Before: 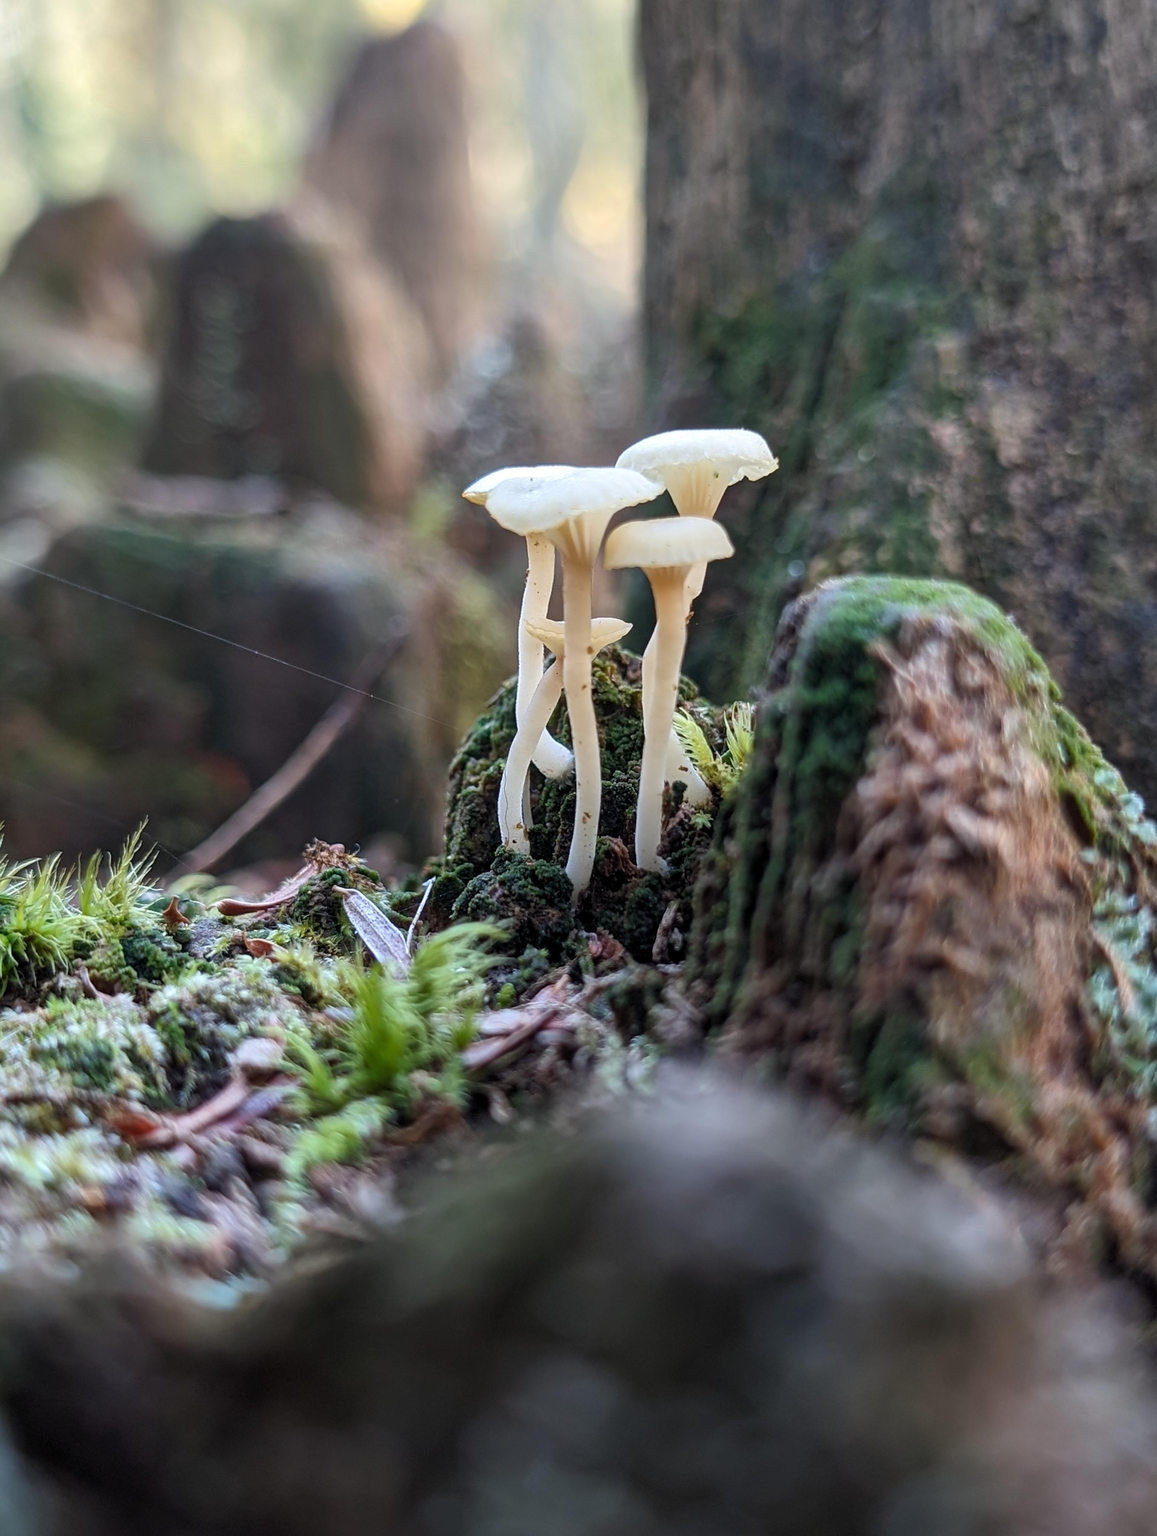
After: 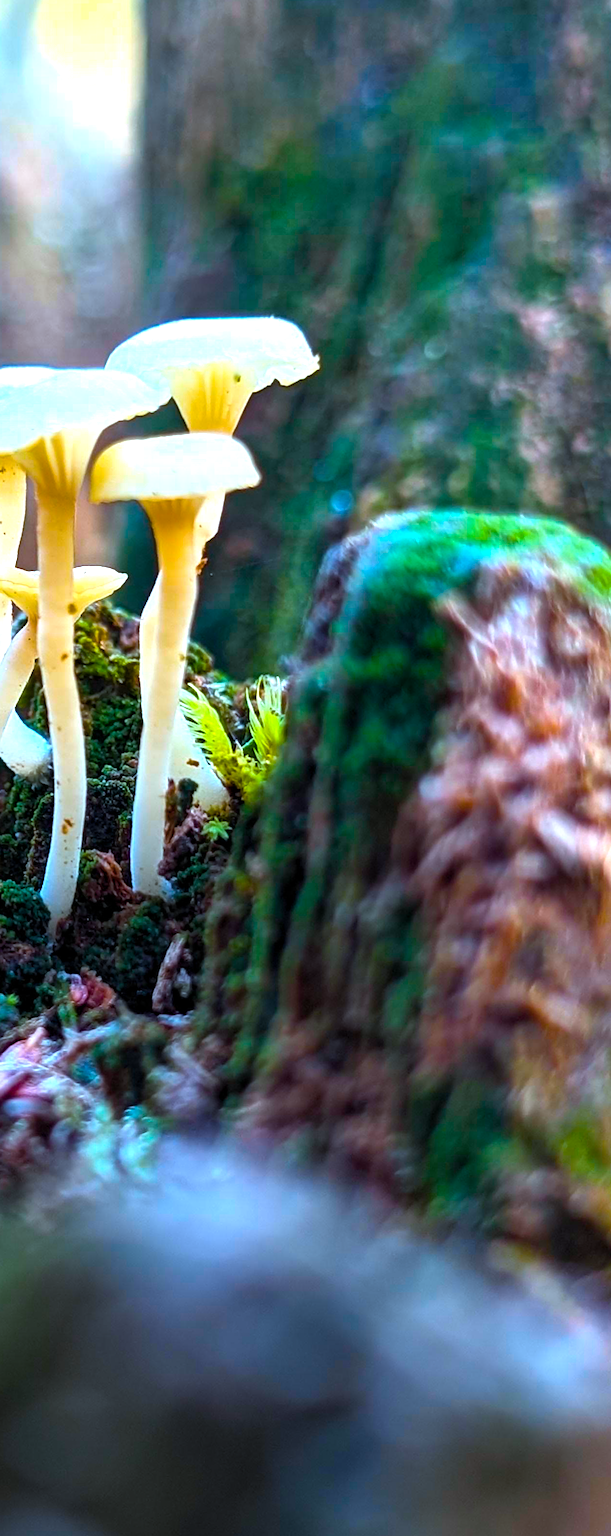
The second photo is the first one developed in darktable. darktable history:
color correction: highlights a* -9.73, highlights b* -21.22
color balance rgb: linear chroma grading › global chroma 20%, perceptual saturation grading › global saturation 65%, perceptual saturation grading › highlights 50%, perceptual saturation grading › shadows 30%, perceptual brilliance grading › global brilliance 12%, perceptual brilliance grading › highlights 15%, global vibrance 20%
crop: left 45.721%, top 13.393%, right 14.118%, bottom 10.01%
rotate and perspective: lens shift (vertical) 0.048, lens shift (horizontal) -0.024, automatic cropping off
